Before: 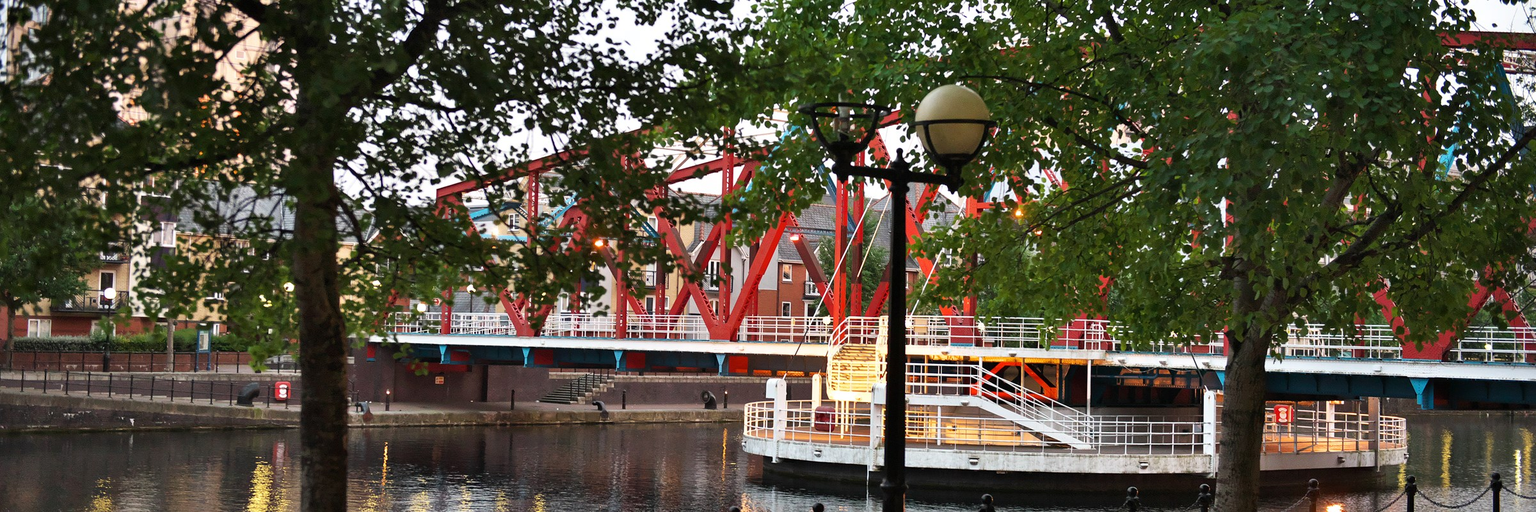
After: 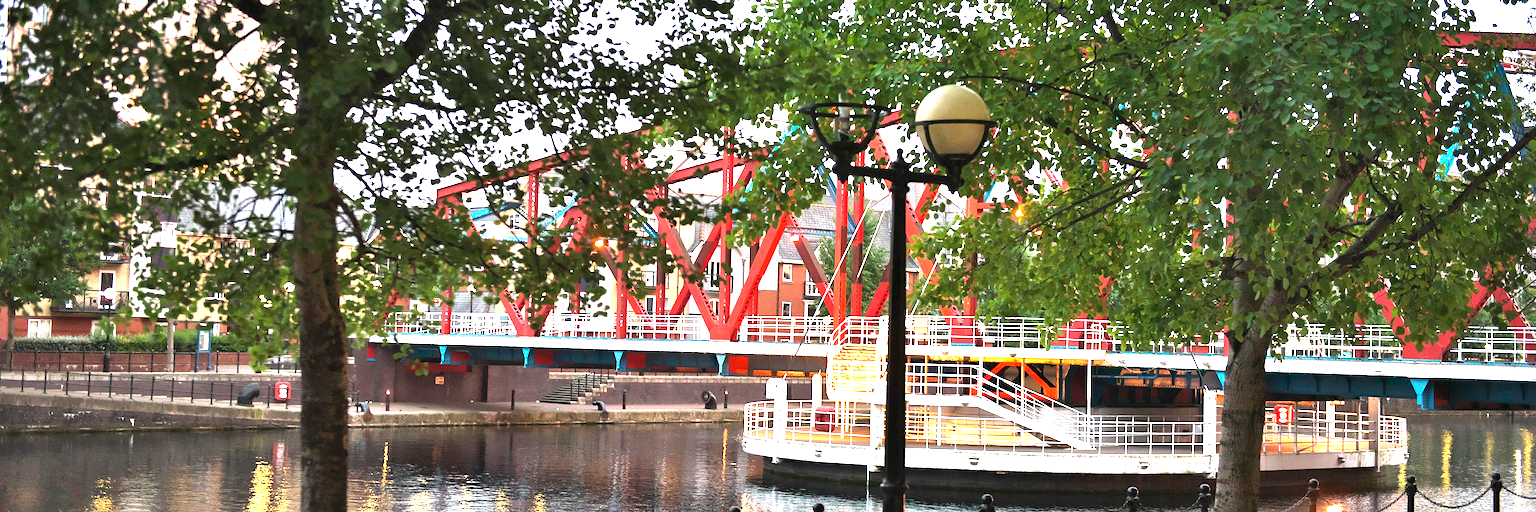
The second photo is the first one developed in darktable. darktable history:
color zones: curves: ch0 [(0.25, 0.5) (0.423, 0.5) (0.443, 0.5) (0.521, 0.756) (0.568, 0.5) (0.576, 0.5) (0.75, 0.5)]; ch1 [(0.25, 0.5) (0.423, 0.5) (0.443, 0.5) (0.539, 0.873) (0.624, 0.565) (0.631, 0.5) (0.75, 0.5)]
exposure: black level correction 0, exposure 1.453 EV, compensate highlight preservation false
